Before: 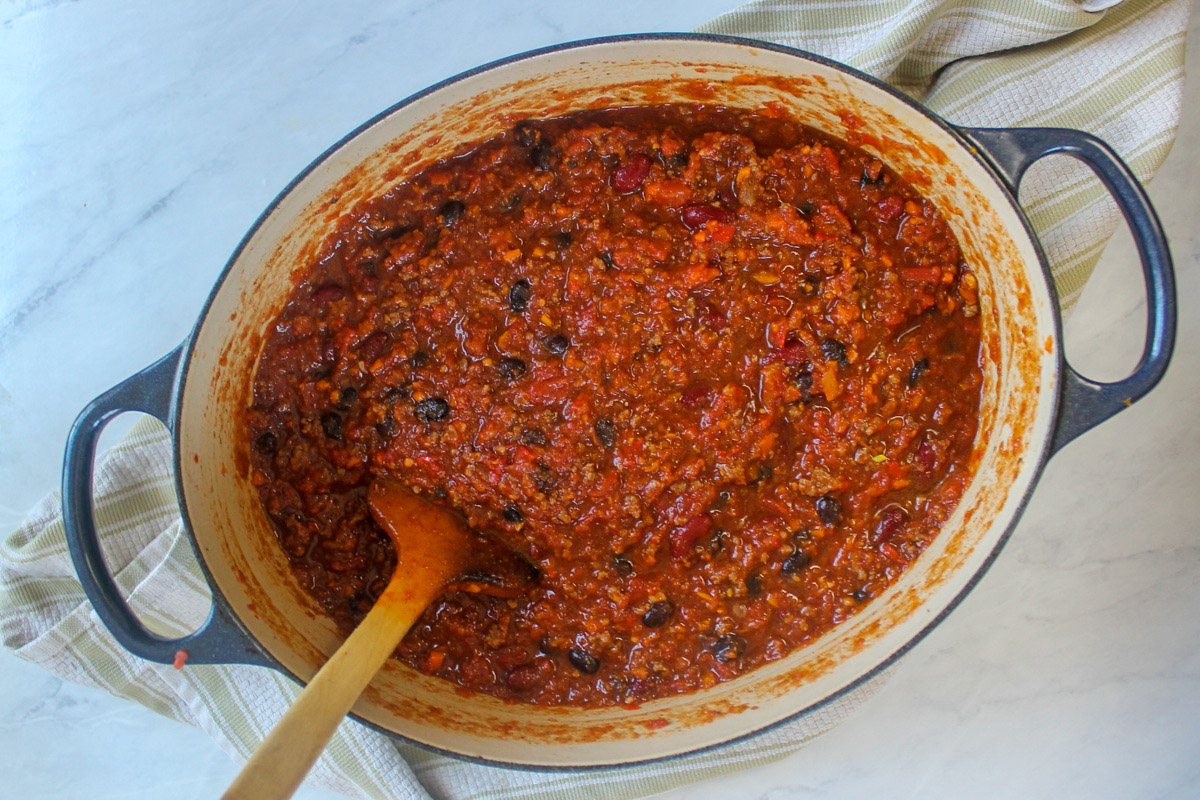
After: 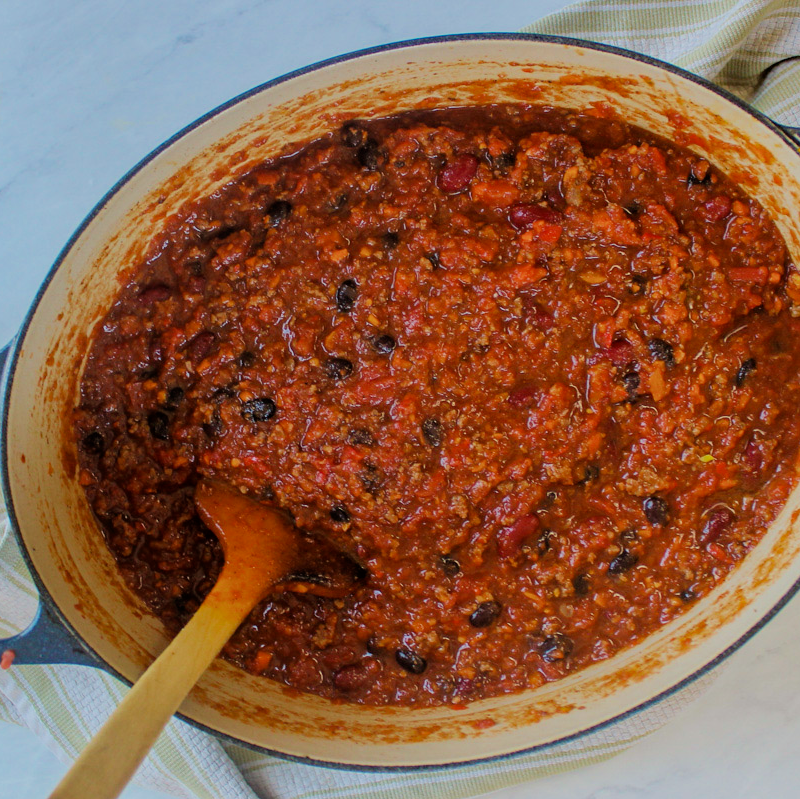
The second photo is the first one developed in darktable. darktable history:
crop and rotate: left 14.468%, right 18.843%
haze removal: compatibility mode true, adaptive false
filmic rgb: black relative exposure -7.65 EV, white relative exposure 4.56 EV, hardness 3.61
velvia: on, module defaults
